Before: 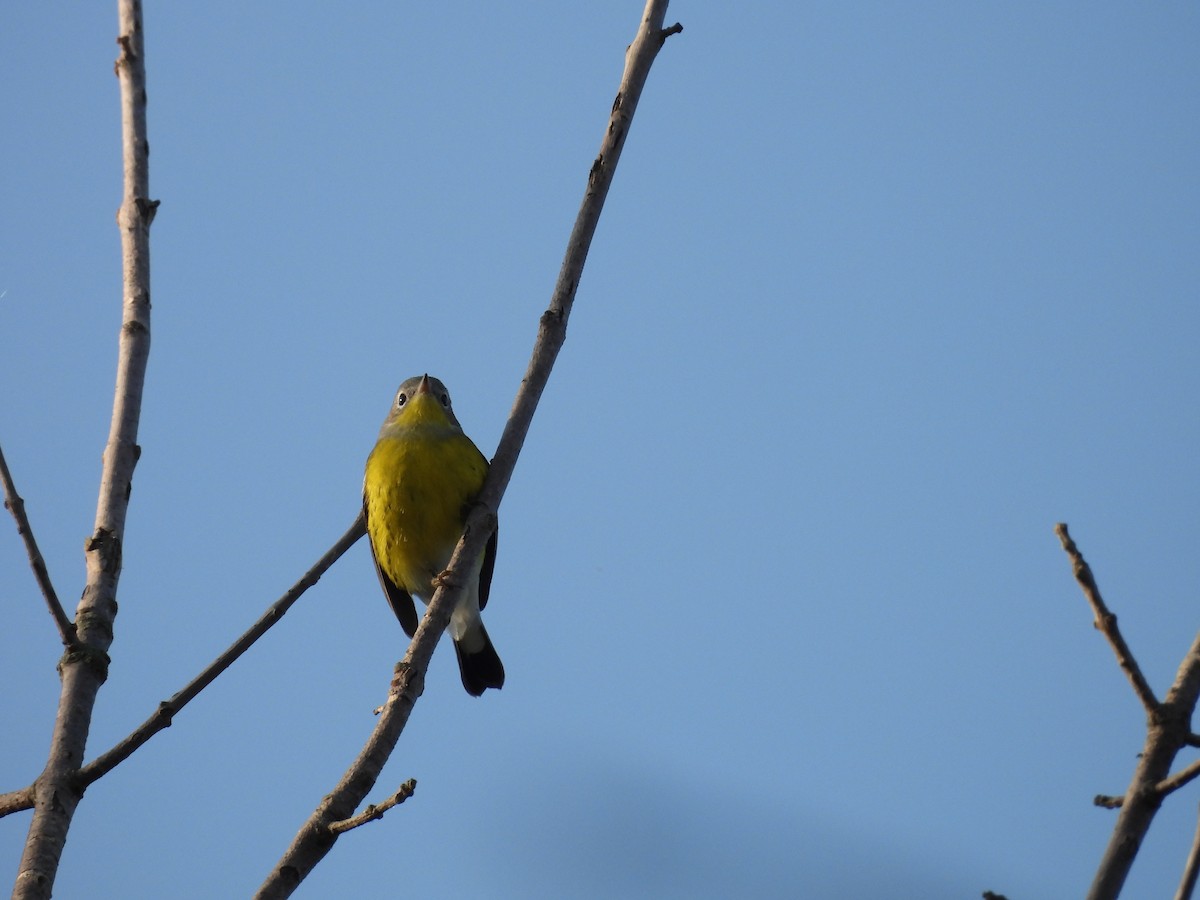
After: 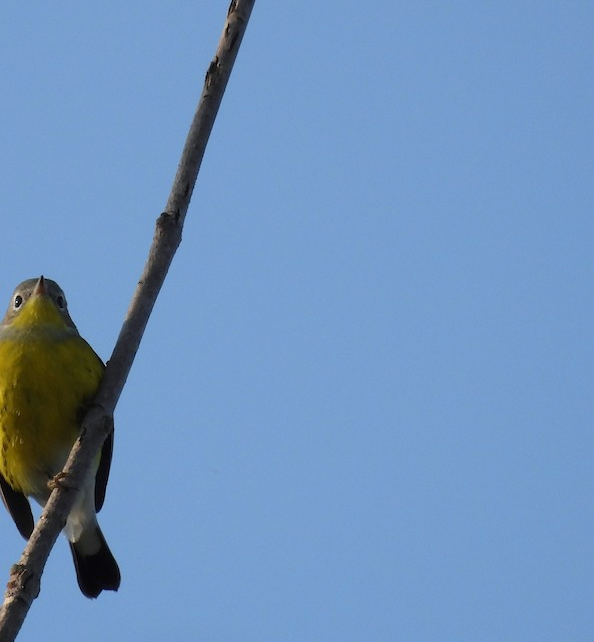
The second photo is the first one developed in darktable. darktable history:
crop: left 32.075%, top 10.976%, right 18.355%, bottom 17.596%
white balance: red 0.98, blue 1.034
